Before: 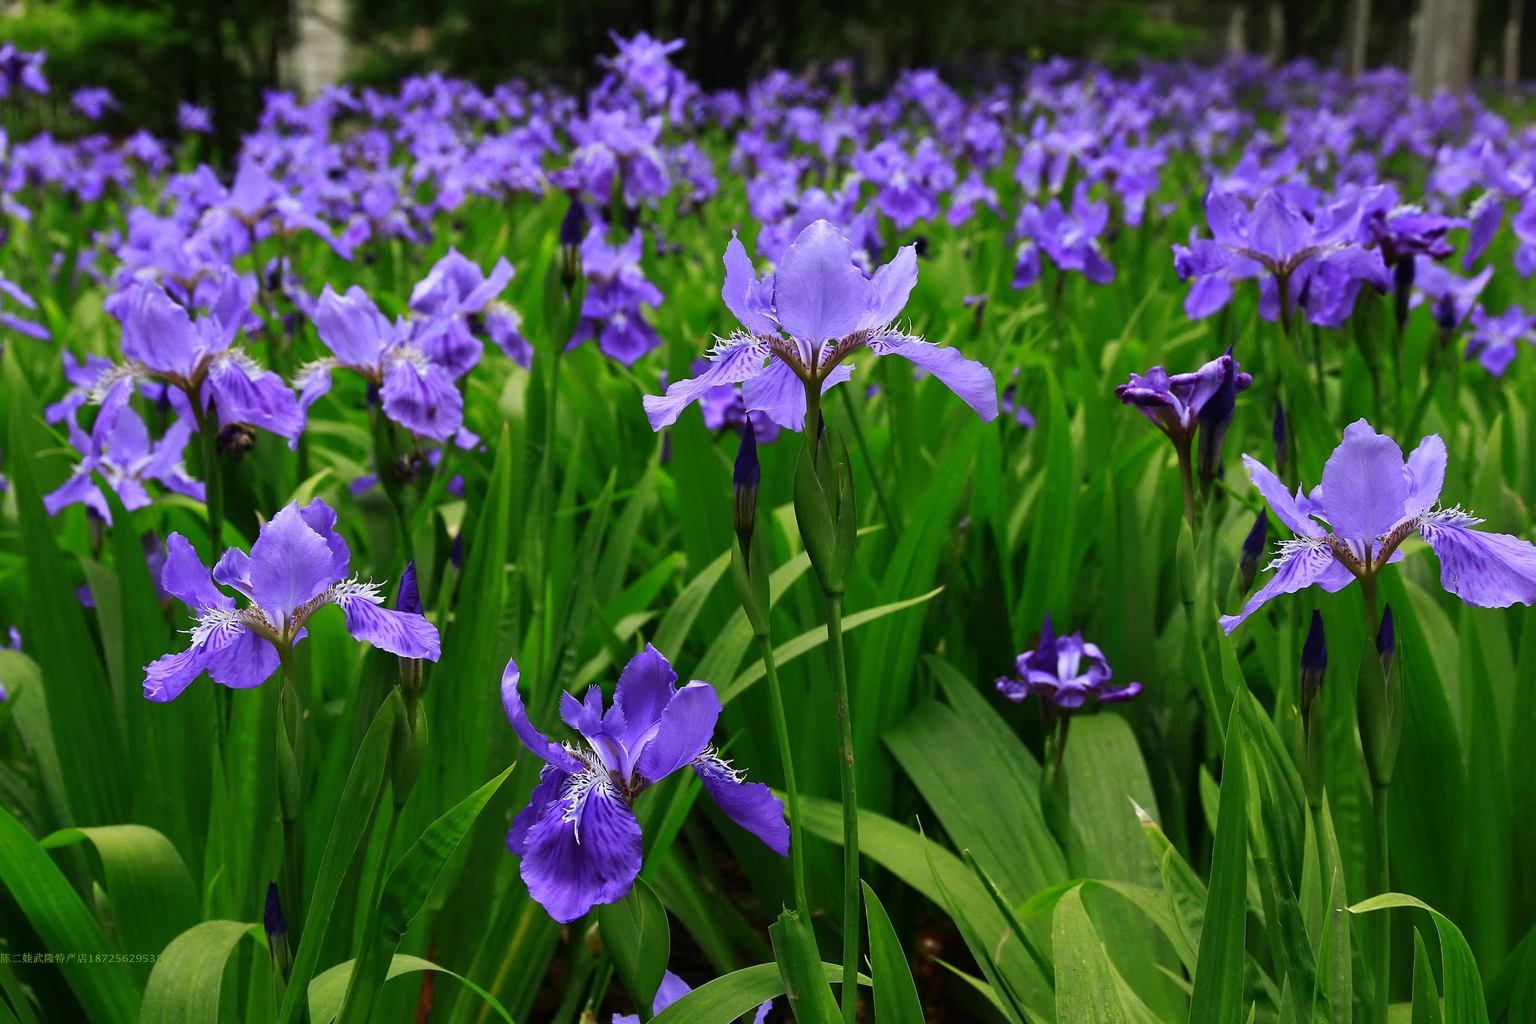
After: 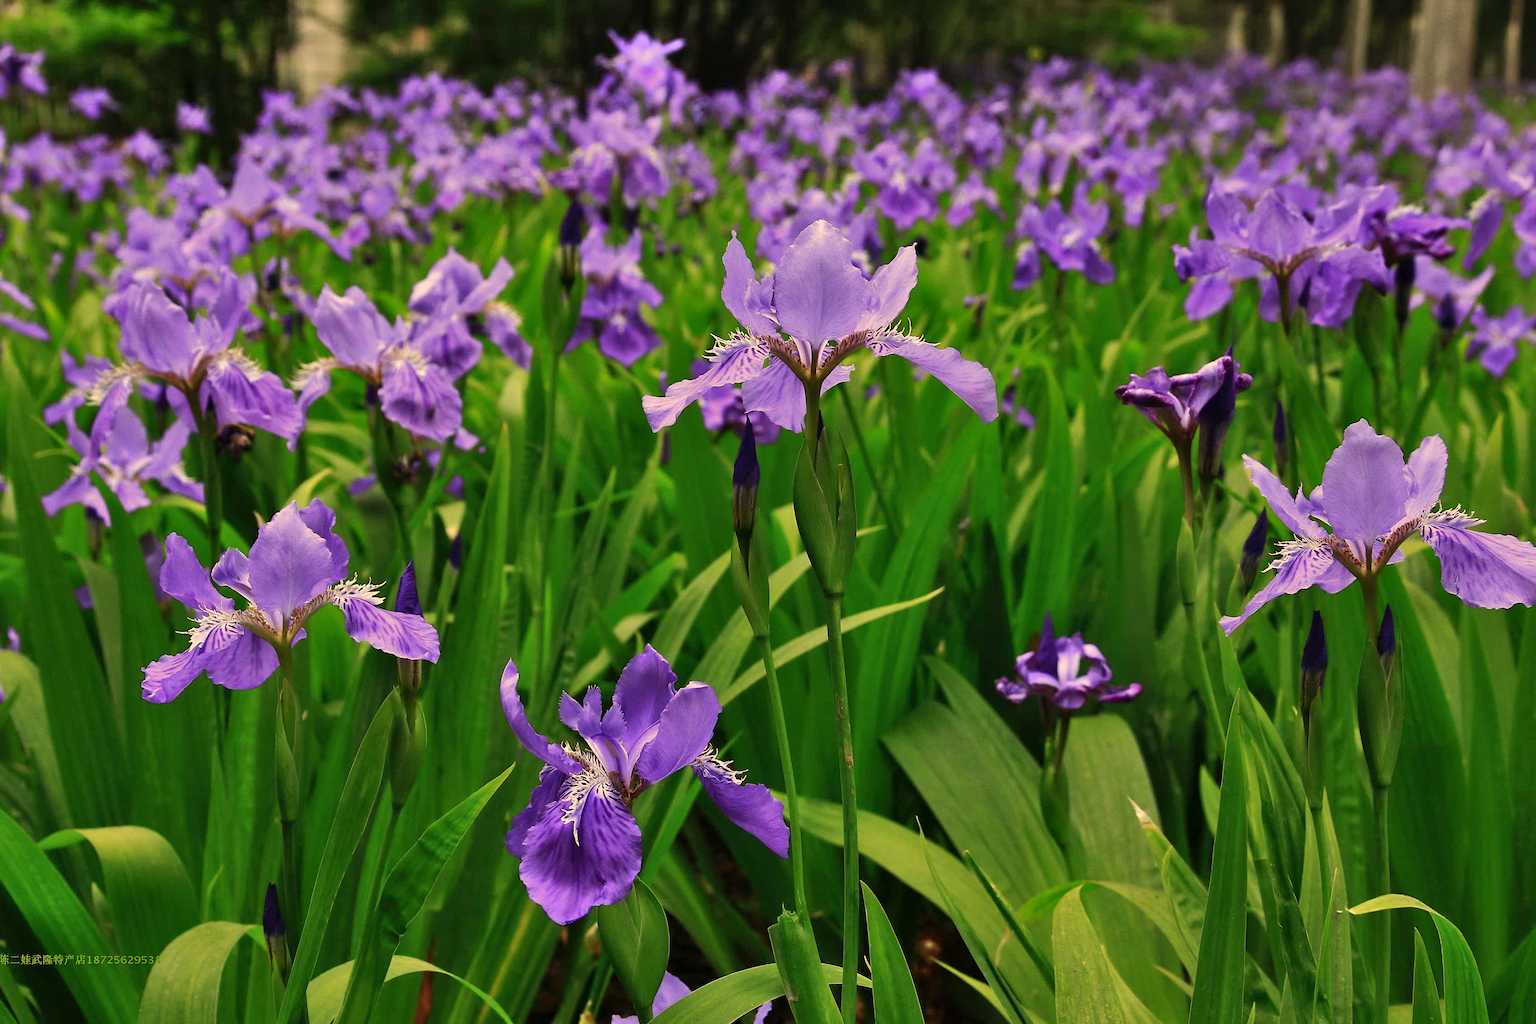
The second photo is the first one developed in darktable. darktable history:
crop and rotate: left 0.126%
white balance: red 1.138, green 0.996, blue 0.812
shadows and highlights: low approximation 0.01, soften with gaussian
